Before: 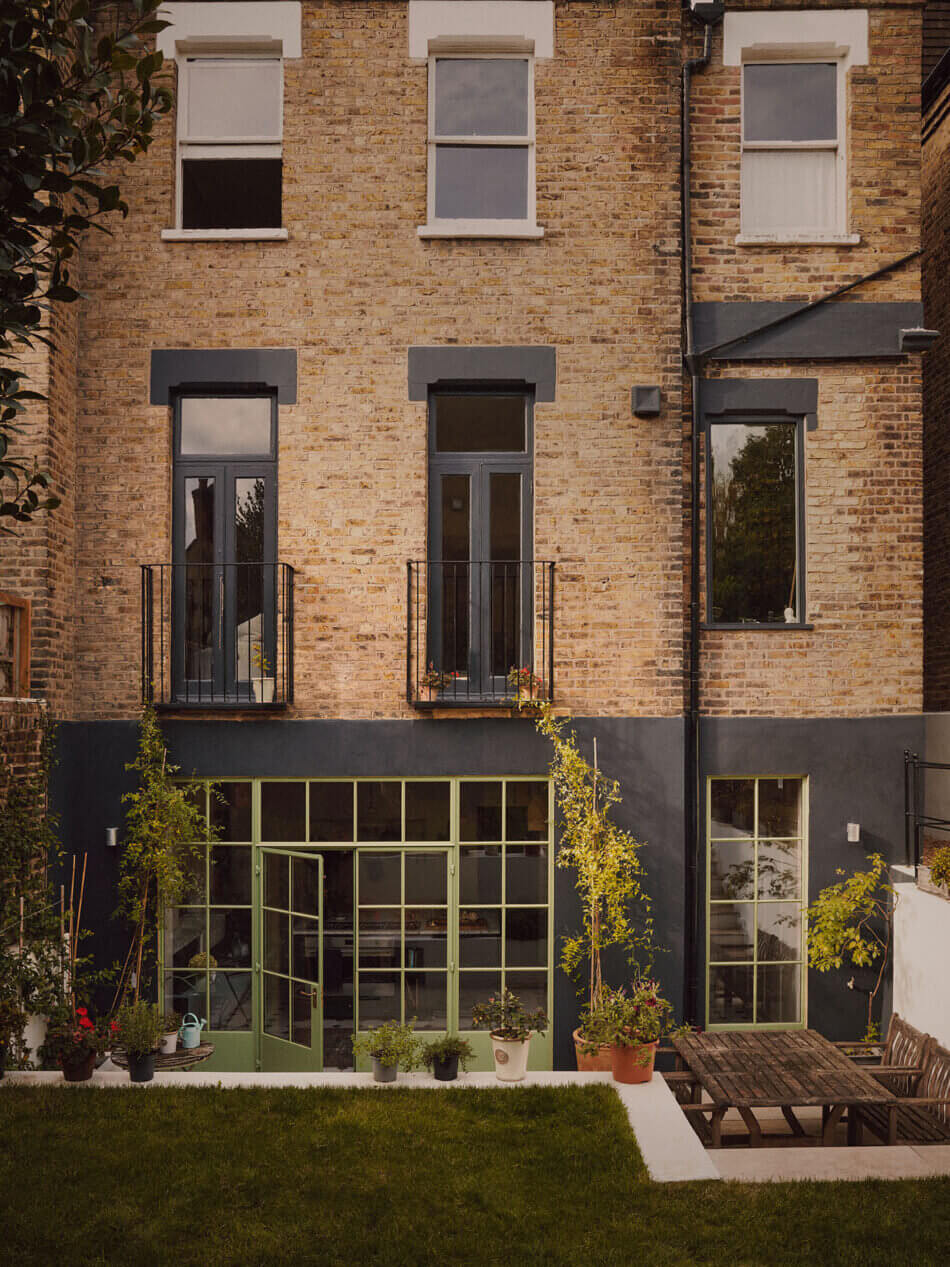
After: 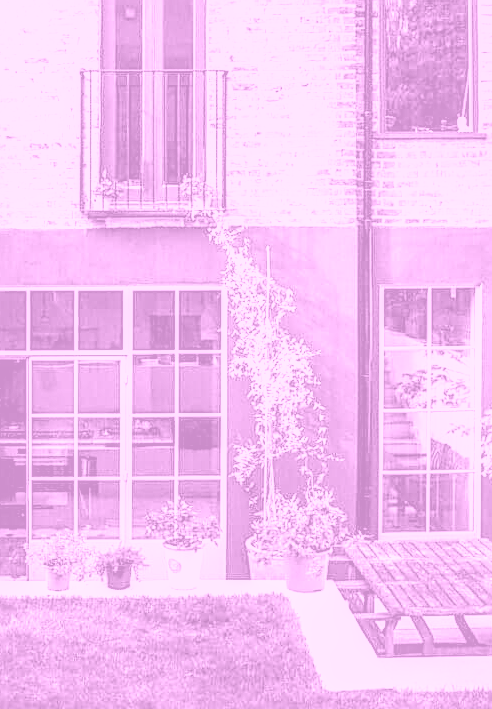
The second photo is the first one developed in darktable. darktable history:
exposure: exposure 1.2 EV, compensate highlight preservation false
sharpen: on, module defaults
color balance rgb: shadows lift › luminance -21.66%, shadows lift › chroma 6.57%, shadows lift › hue 270°, power › chroma 0.68%, power › hue 60°, highlights gain › luminance 6.08%, highlights gain › chroma 1.33%, highlights gain › hue 90°, global offset › luminance -0.87%, perceptual saturation grading › global saturation 26.86%, perceptual saturation grading › highlights -28.39%, perceptual saturation grading › mid-tones 15.22%, perceptual saturation grading › shadows 33.98%, perceptual brilliance grading › highlights 10%, perceptual brilliance grading › mid-tones 5%
colorize: hue 331.2°, saturation 75%, source mix 30.28%, lightness 70.52%, version 1
color correction: highlights a* 8.98, highlights b* 15.09, shadows a* -0.49, shadows b* 26.52
local contrast: highlights 20%, detail 150%
crop: left 34.479%, top 38.822%, right 13.718%, bottom 5.172%
filmic rgb: middle gray luminance 9.23%, black relative exposure -10.55 EV, white relative exposure 3.45 EV, threshold 6 EV, target black luminance 0%, hardness 5.98, latitude 59.69%, contrast 1.087, highlights saturation mix 5%, shadows ↔ highlights balance 29.23%, add noise in highlights 0, preserve chrominance no, color science v3 (2019), use custom middle-gray values true, iterations of high-quality reconstruction 0, contrast in highlights soft, enable highlight reconstruction true
